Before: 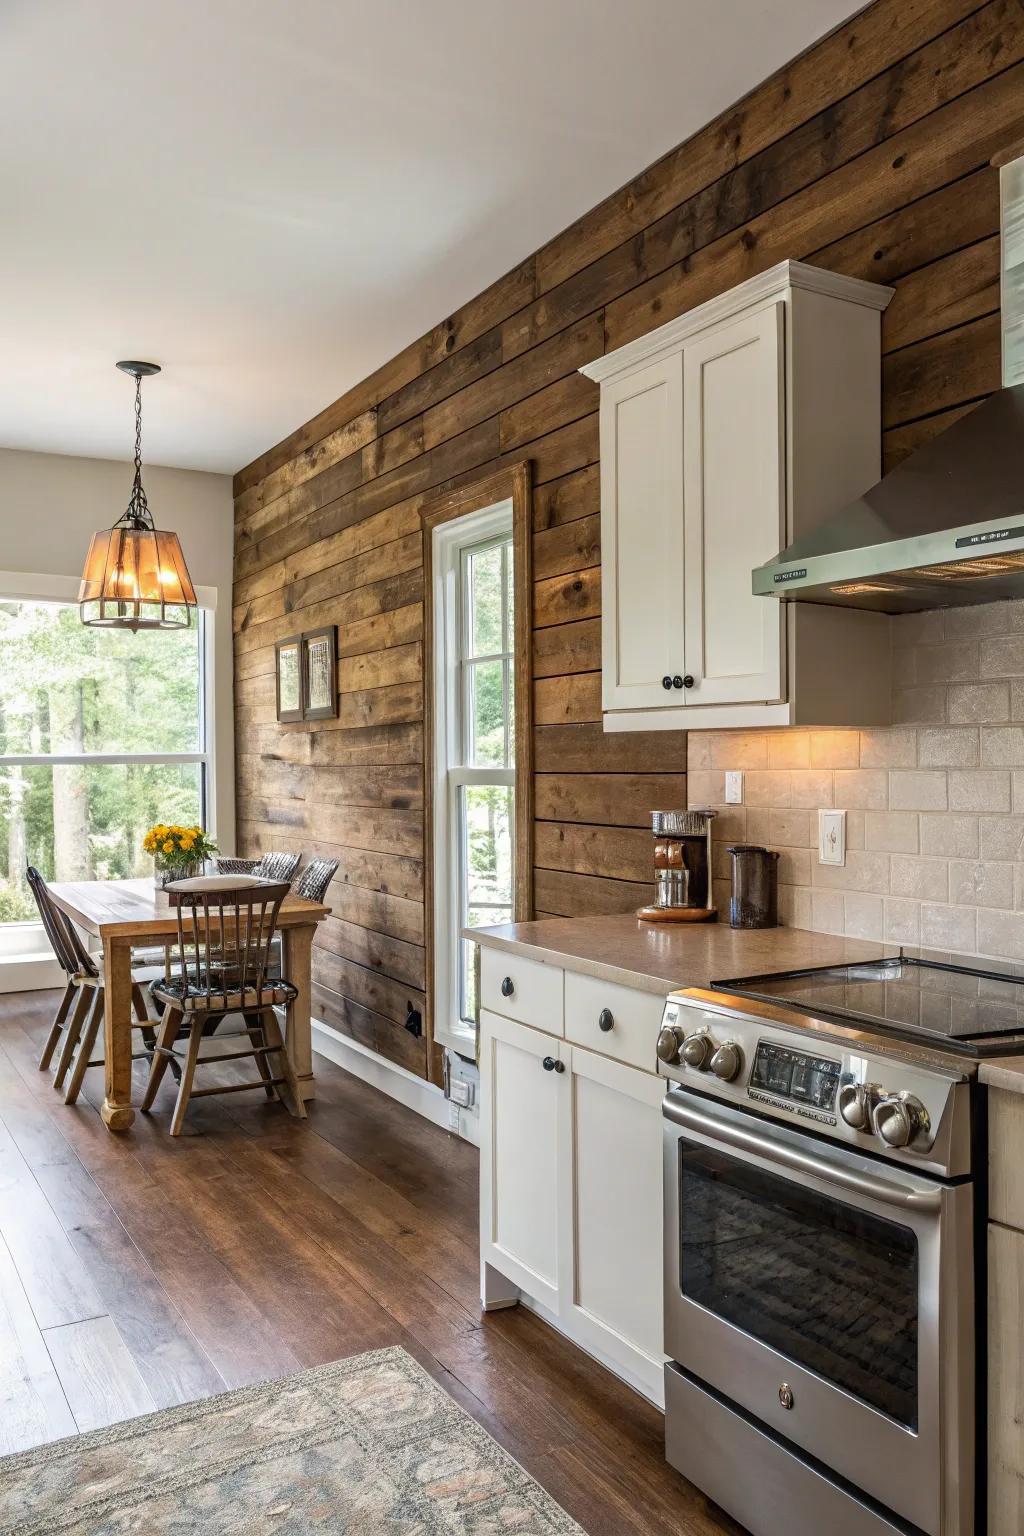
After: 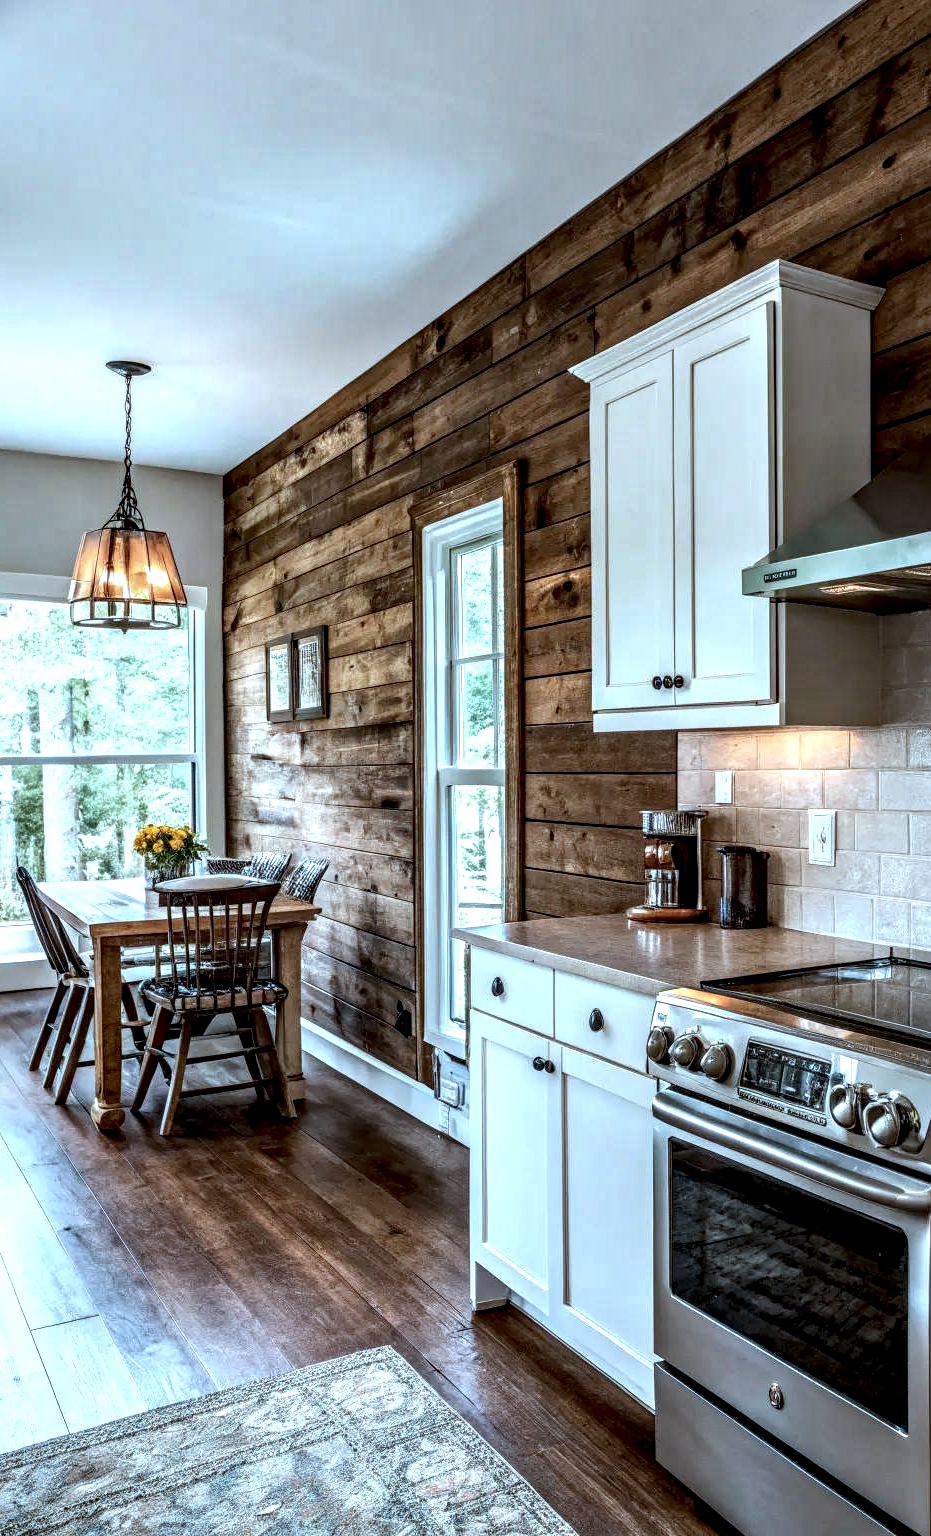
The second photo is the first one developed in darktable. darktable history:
exposure: exposure 0.132 EV, compensate highlight preservation false
color correction: highlights a* -9.36, highlights b* -22.78
local contrast: detail 204%
crop and rotate: left 1.07%, right 7.929%
